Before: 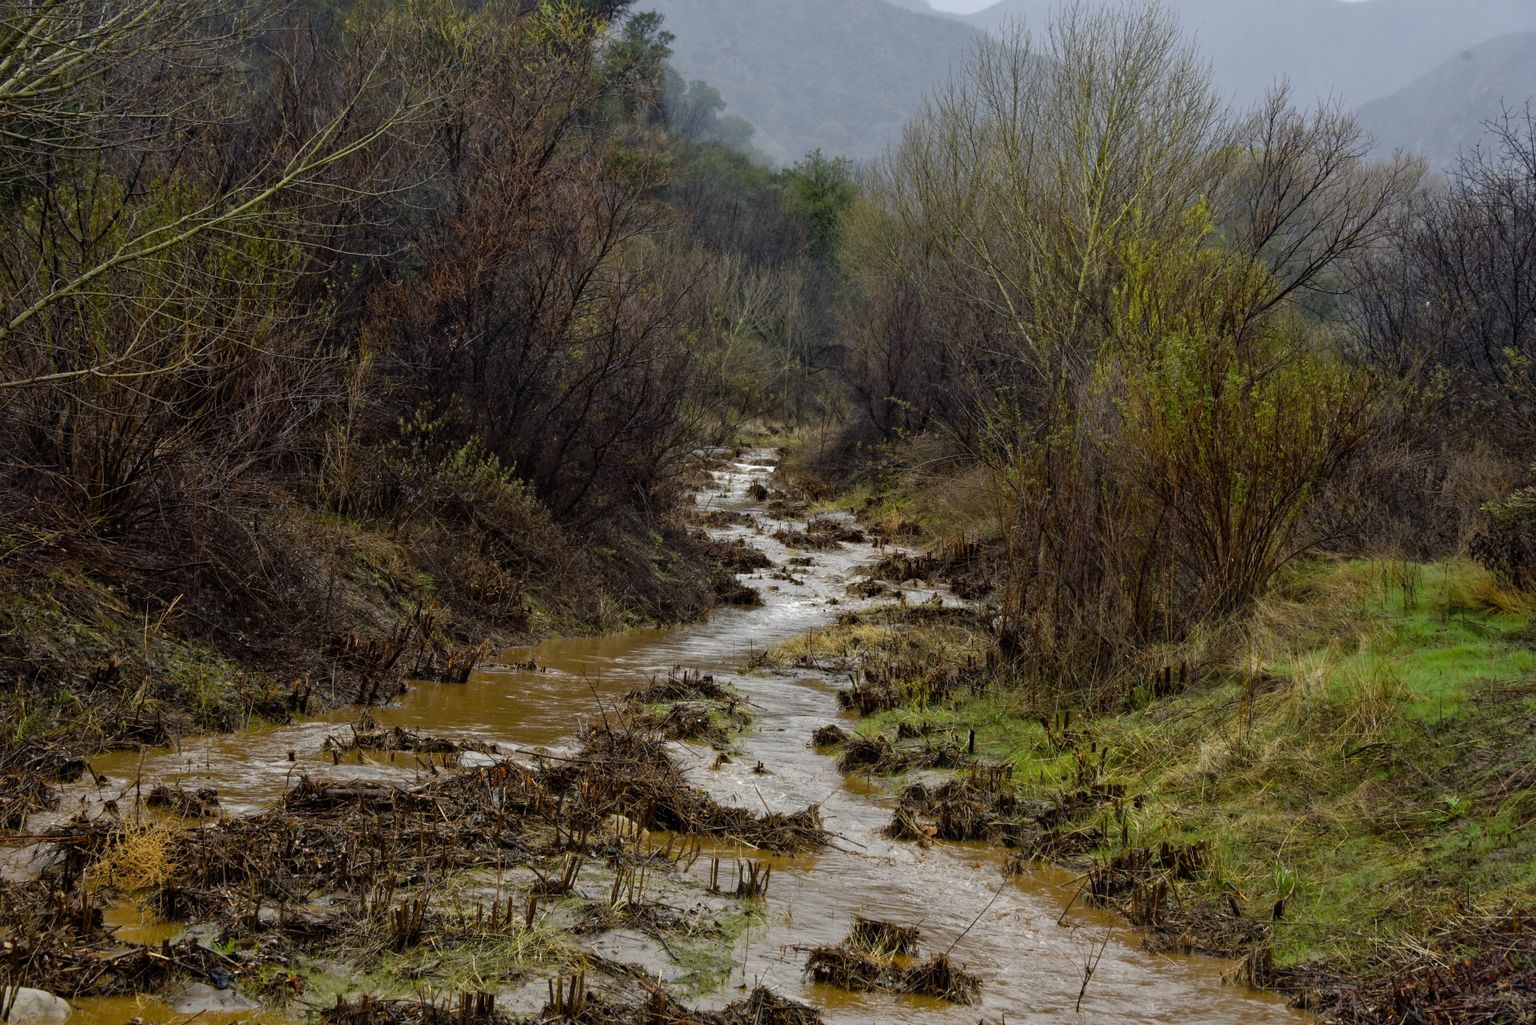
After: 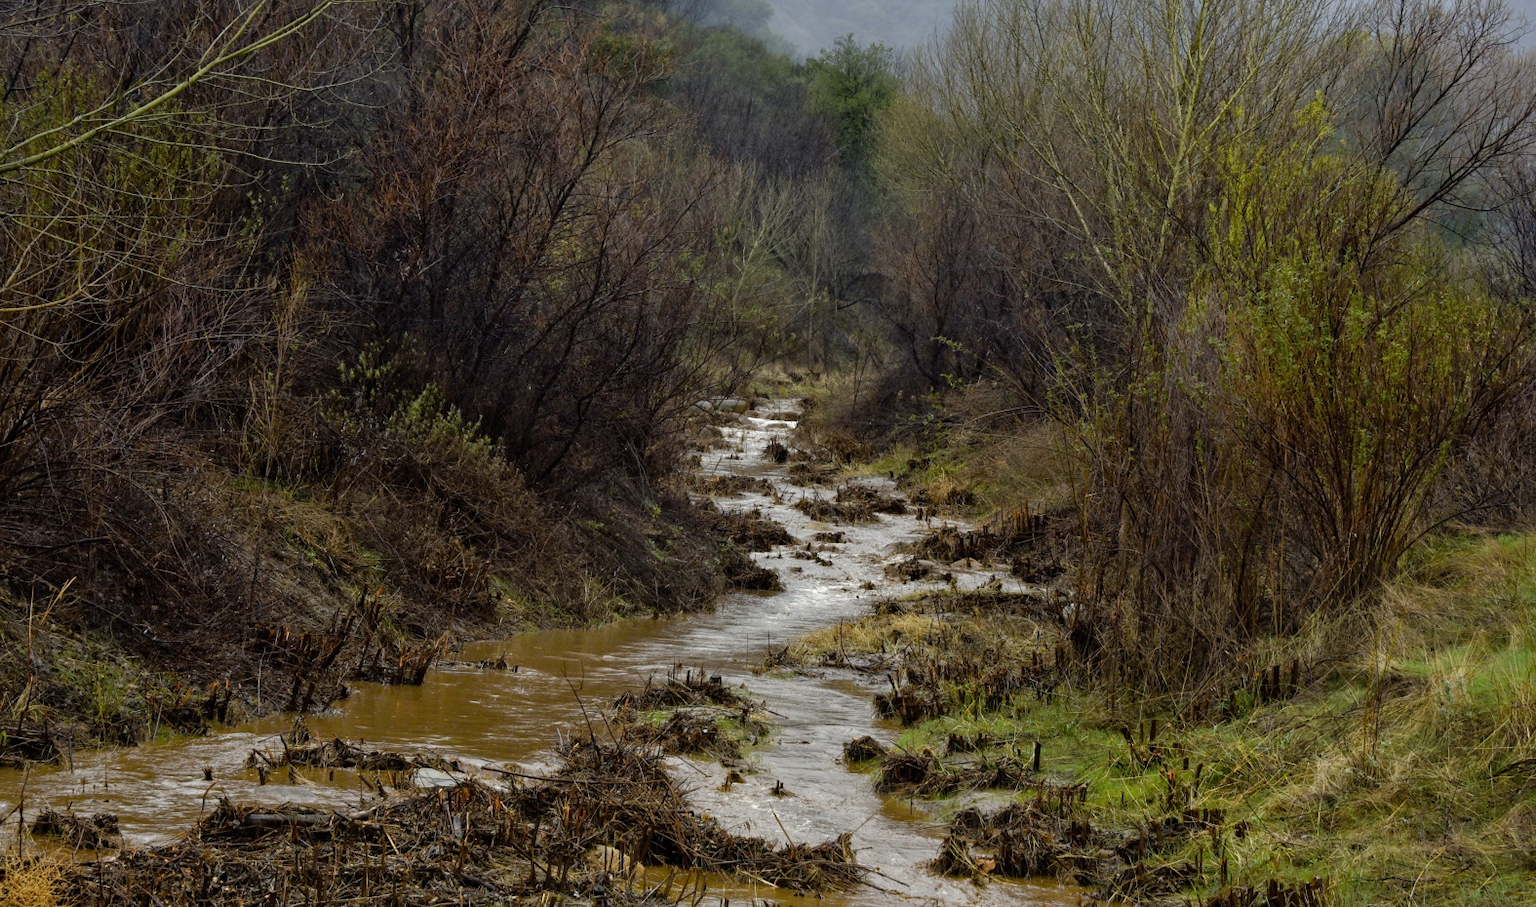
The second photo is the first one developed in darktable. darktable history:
crop: left 7.911%, top 11.818%, right 10.051%, bottom 15.451%
